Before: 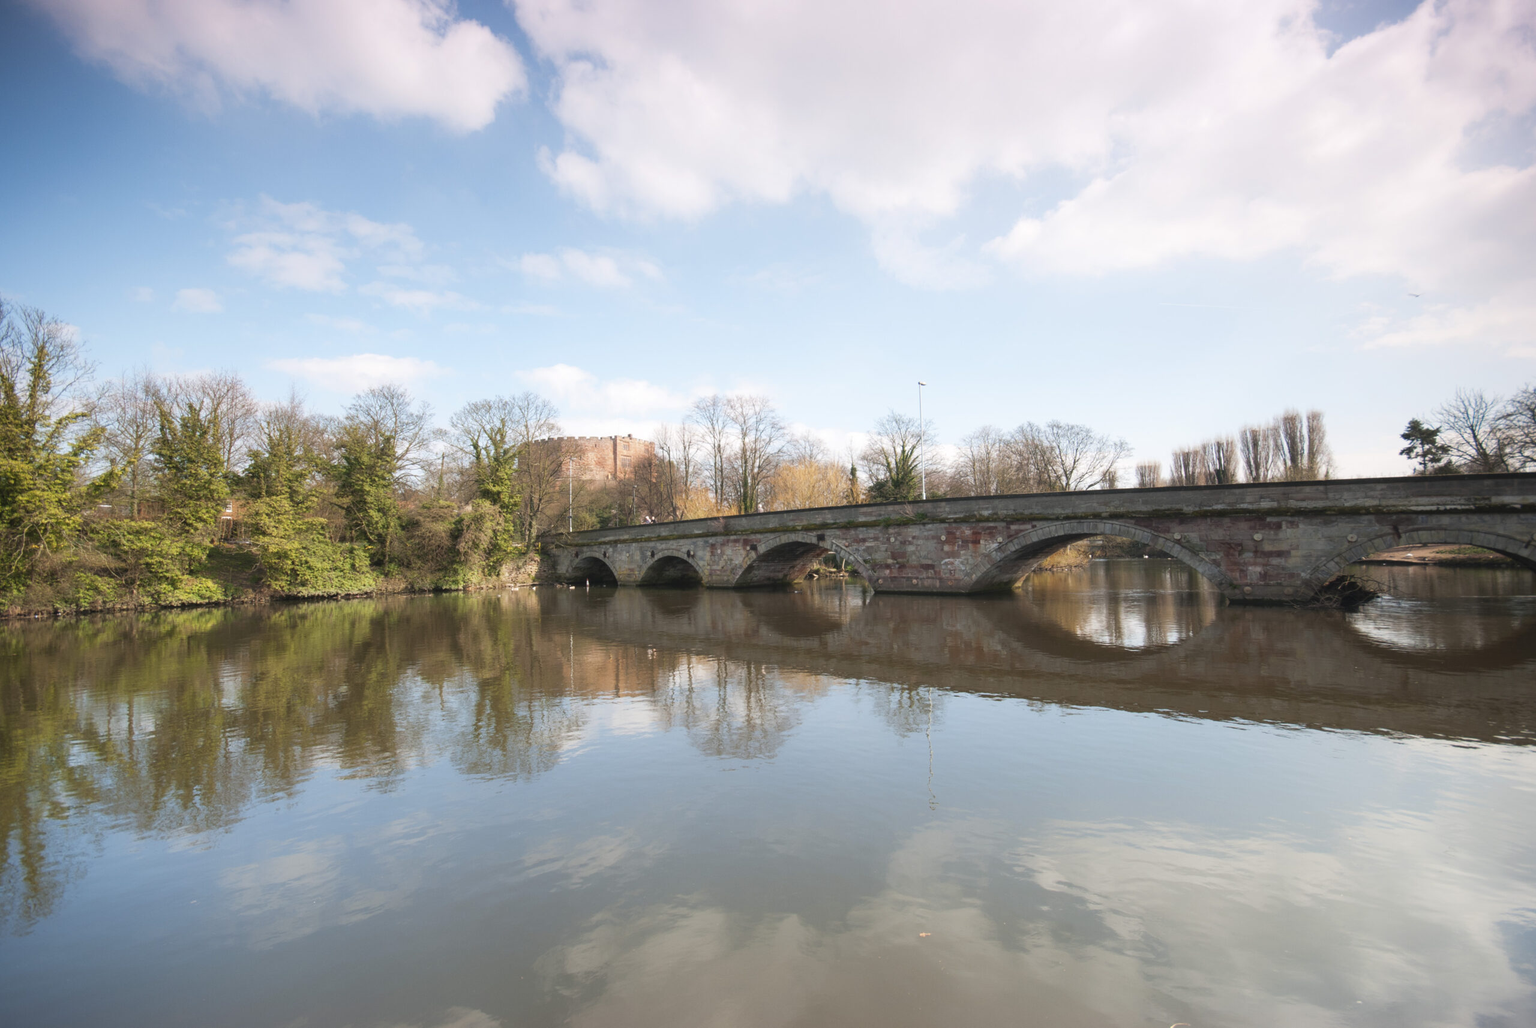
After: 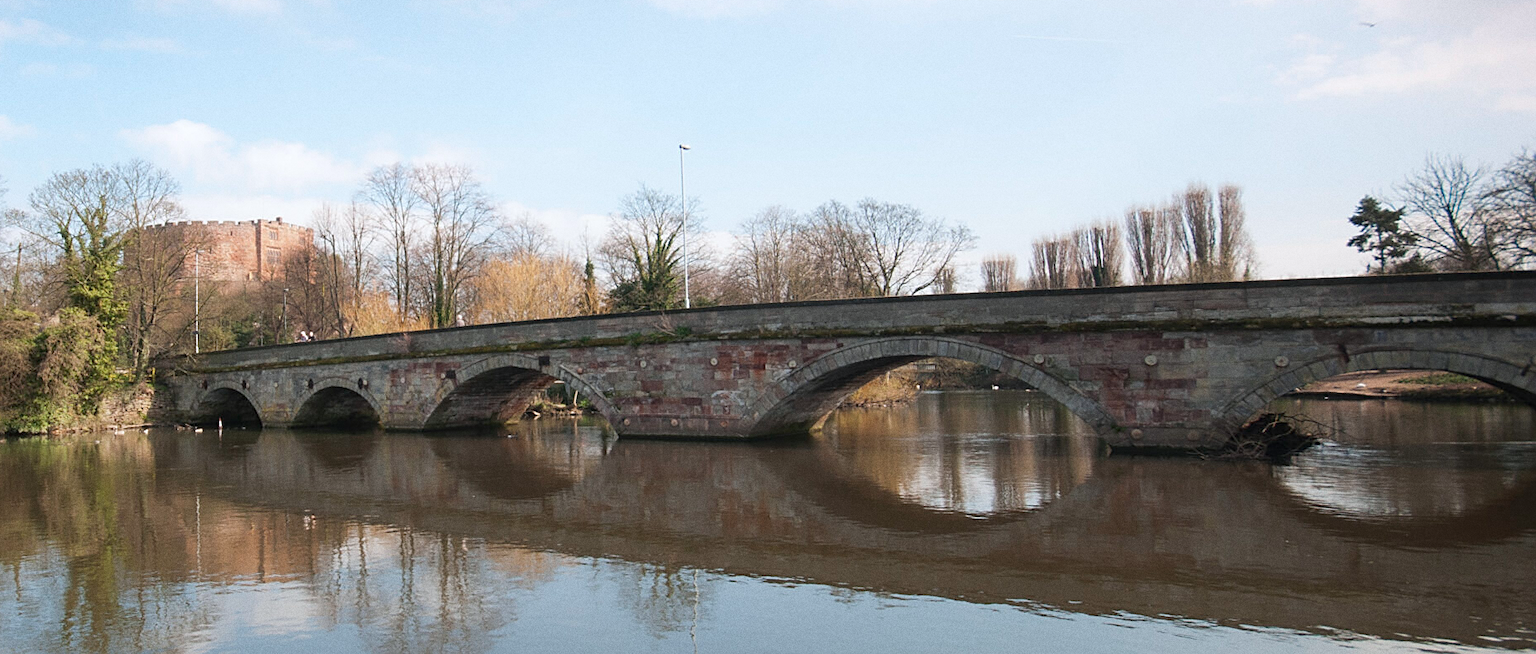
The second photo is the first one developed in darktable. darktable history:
graduated density: rotation -180°, offset 24.95
white balance: red 0.988, blue 1.017
sharpen: on, module defaults
grain: coarseness 0.09 ISO
crop and rotate: left 27.938%, top 27.046%, bottom 27.046%
contrast brightness saturation: saturation -0.05
